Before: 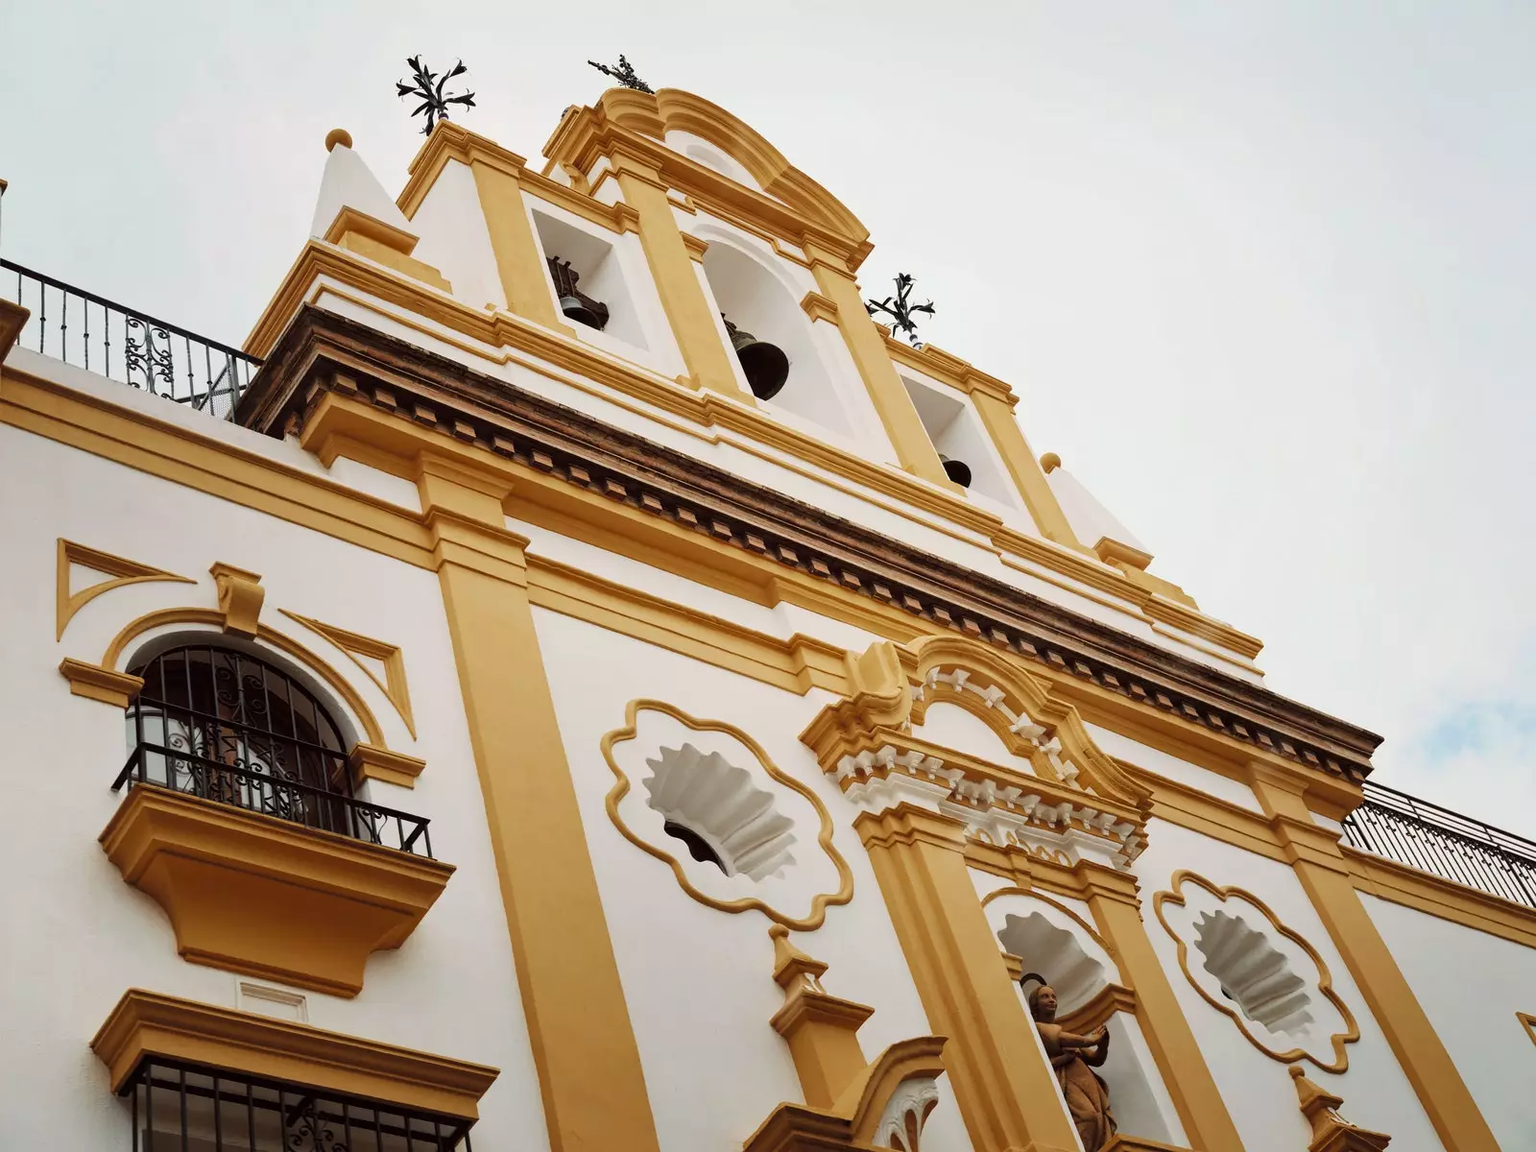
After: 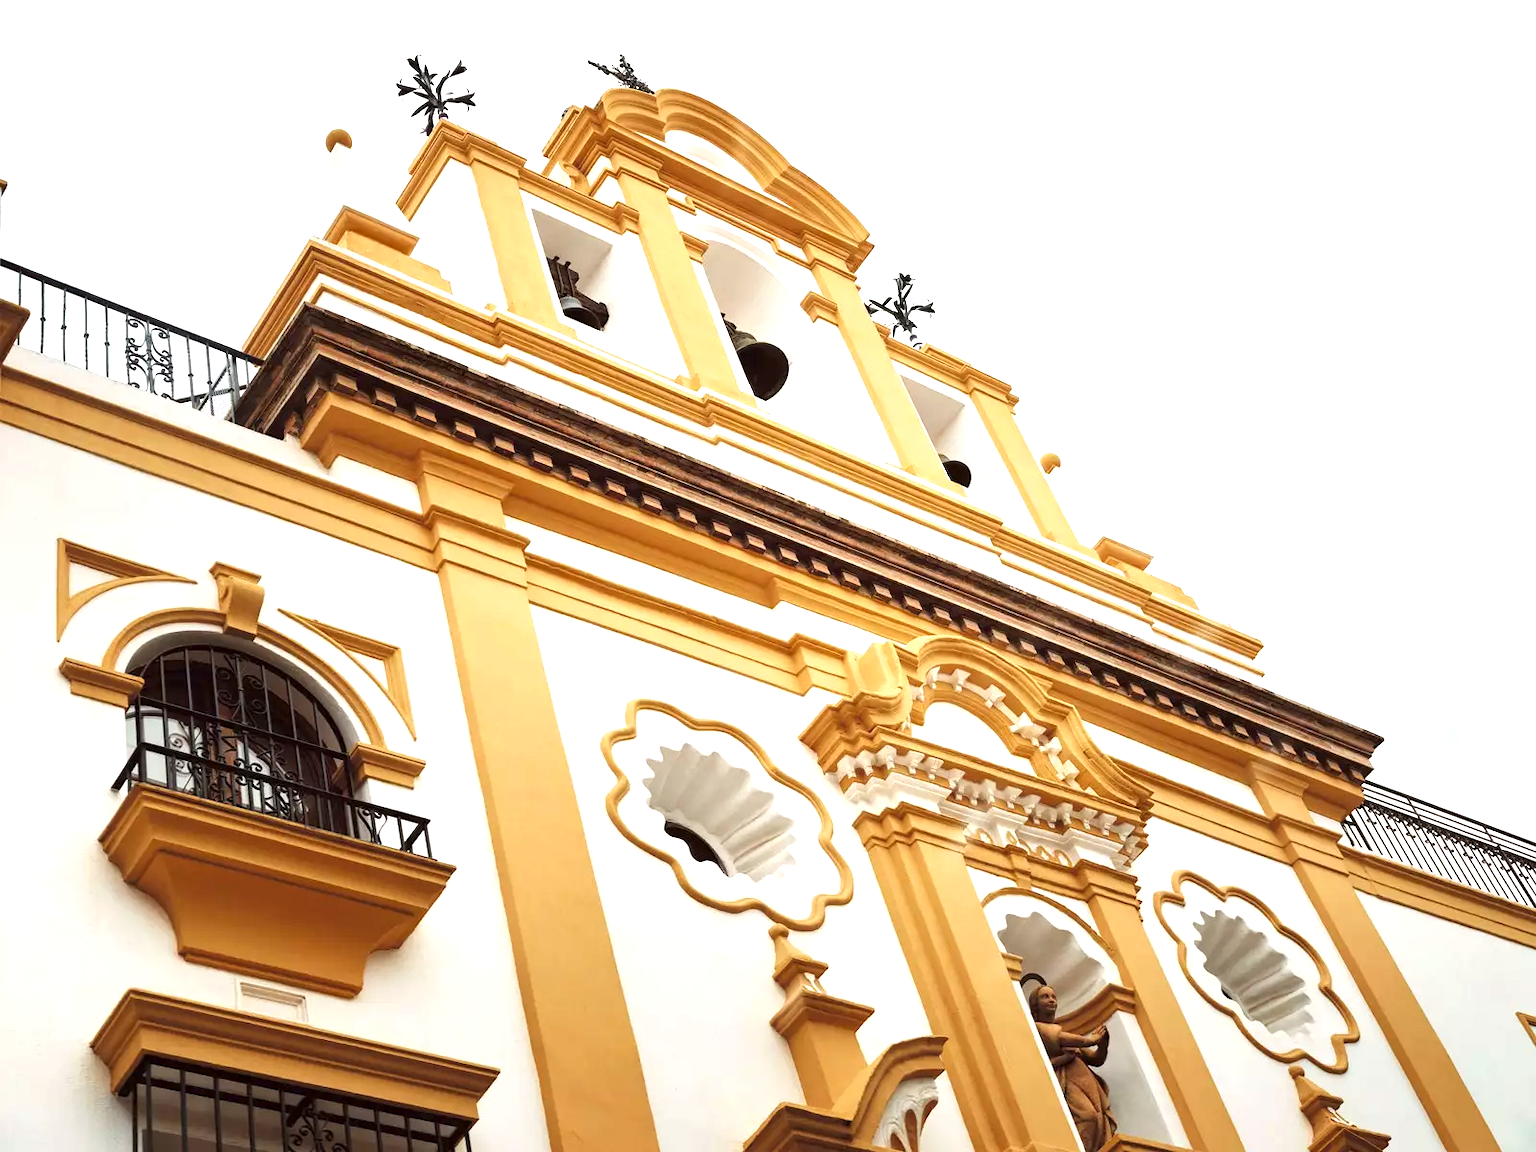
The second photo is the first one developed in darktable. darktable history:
exposure: exposure 1 EV, compensate highlight preservation false
